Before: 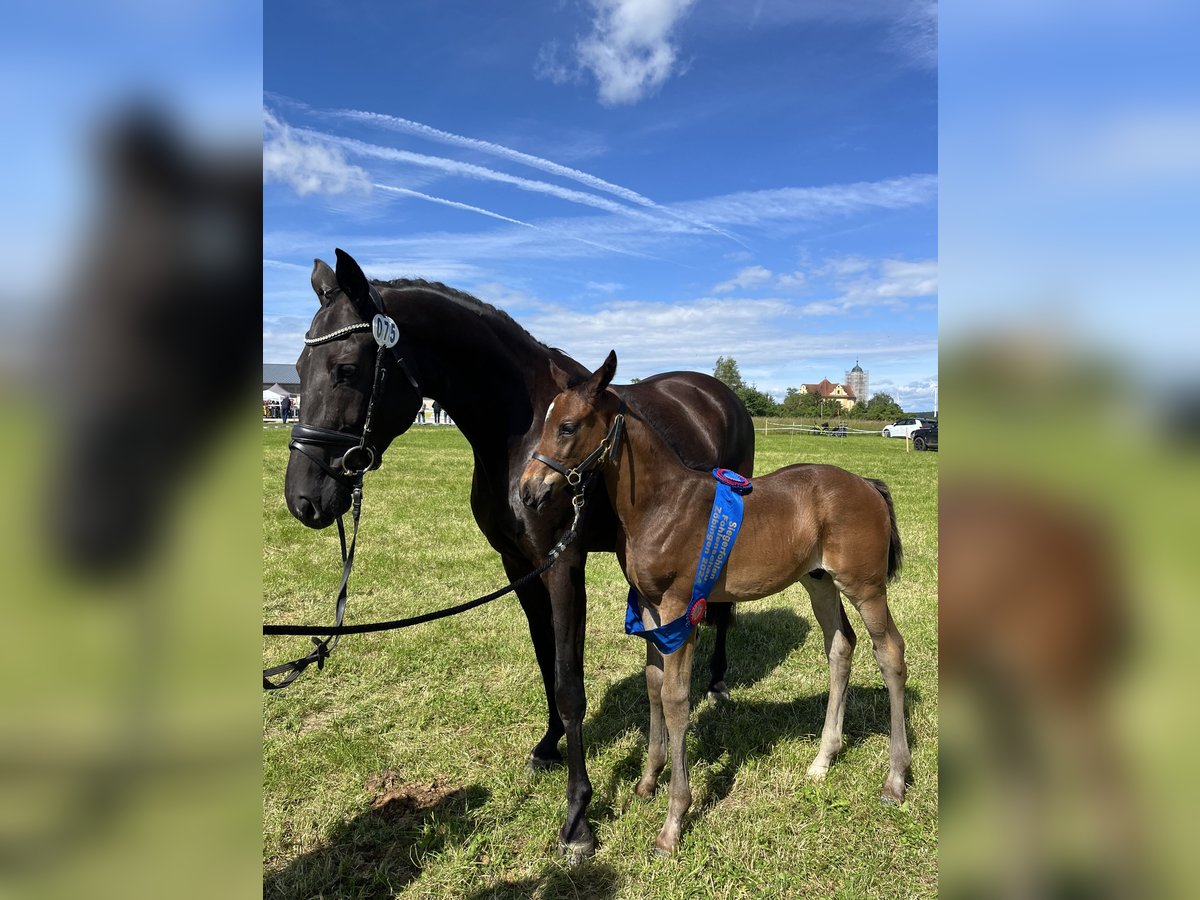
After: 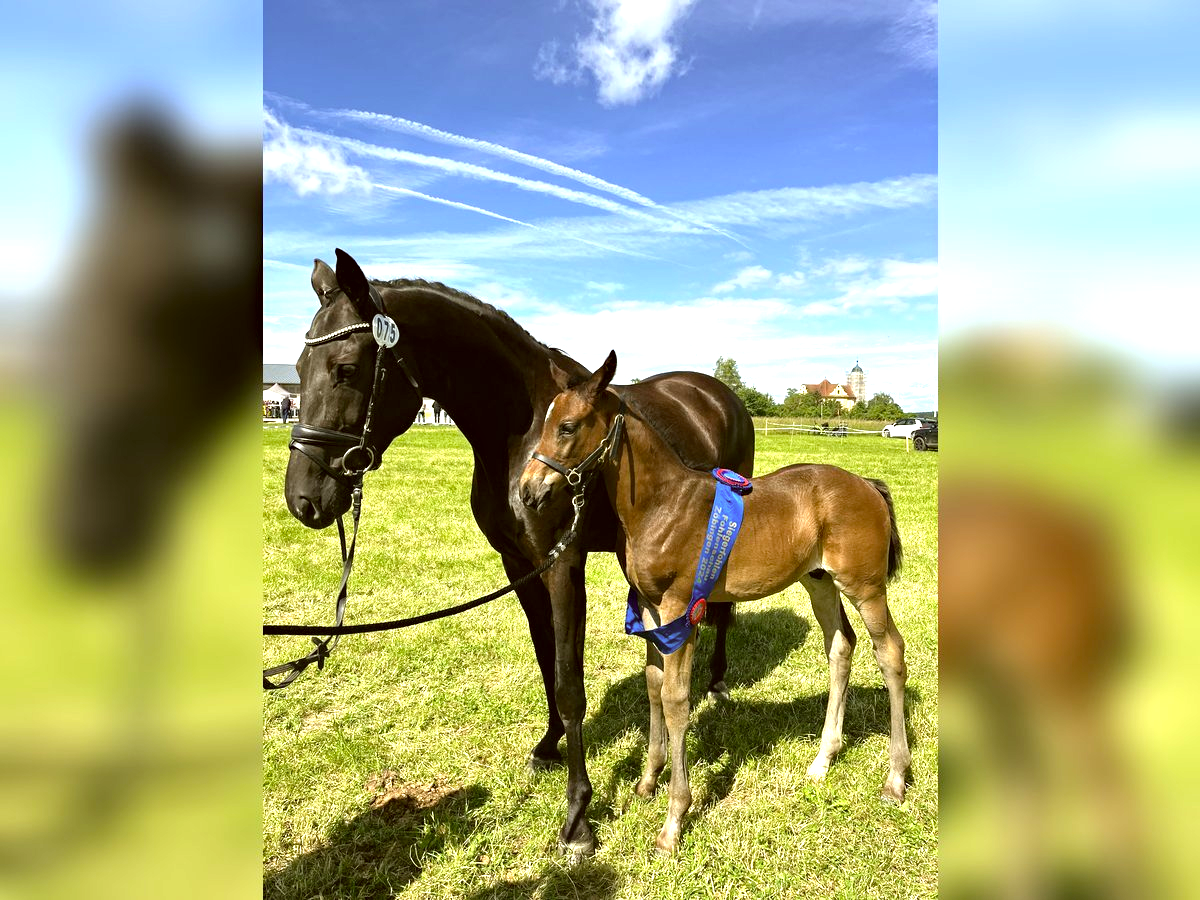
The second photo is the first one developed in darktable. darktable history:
exposure: black level correction 0, exposure 1.101 EV, compensate exposure bias true, compensate highlight preservation false
color correction: highlights a* -1.32, highlights b* 10.57, shadows a* 0.837, shadows b* 18.75
haze removal: compatibility mode true, adaptive false
